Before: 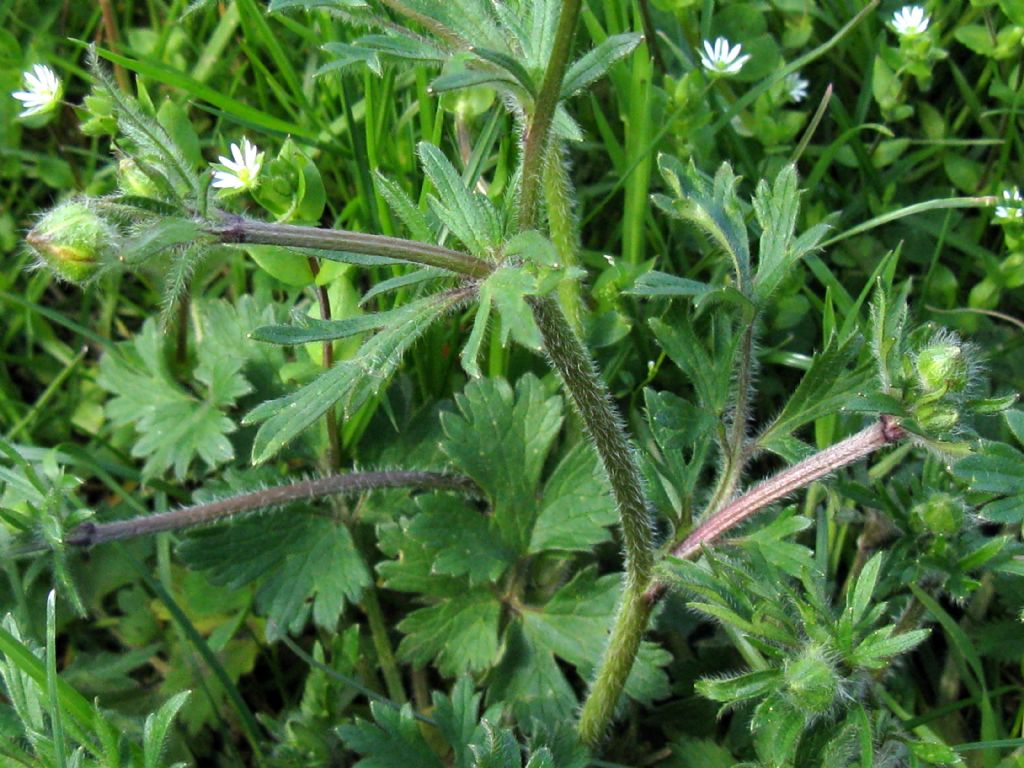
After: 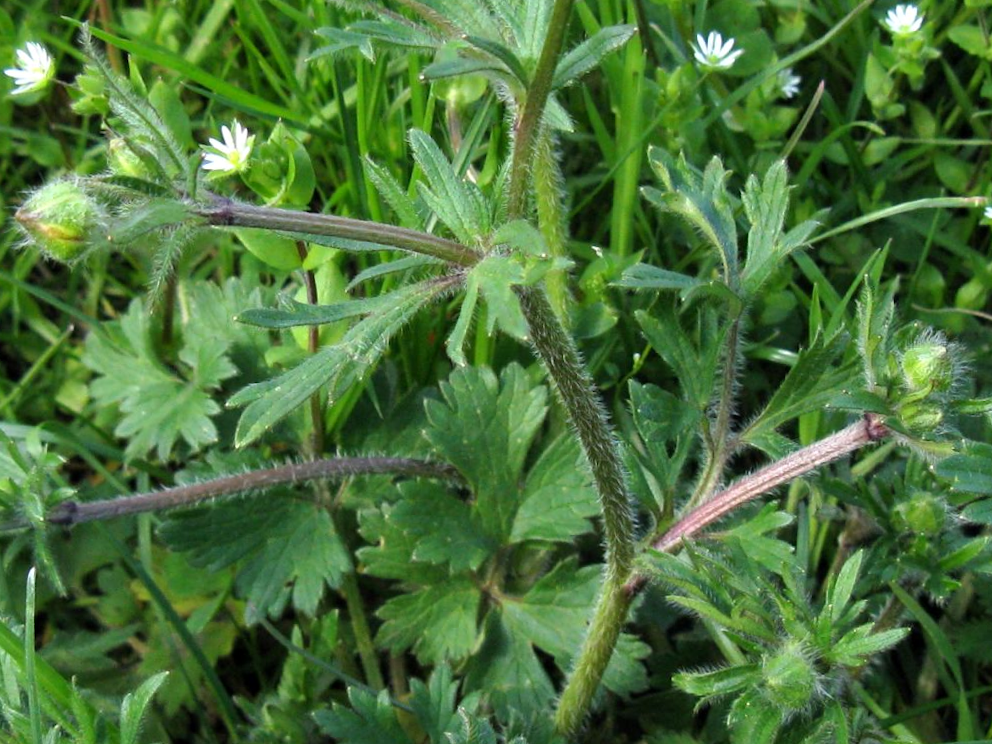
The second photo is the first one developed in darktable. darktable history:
crop and rotate: angle -1.38°
exposure: exposure 0.019 EV, compensate exposure bias true, compensate highlight preservation false
